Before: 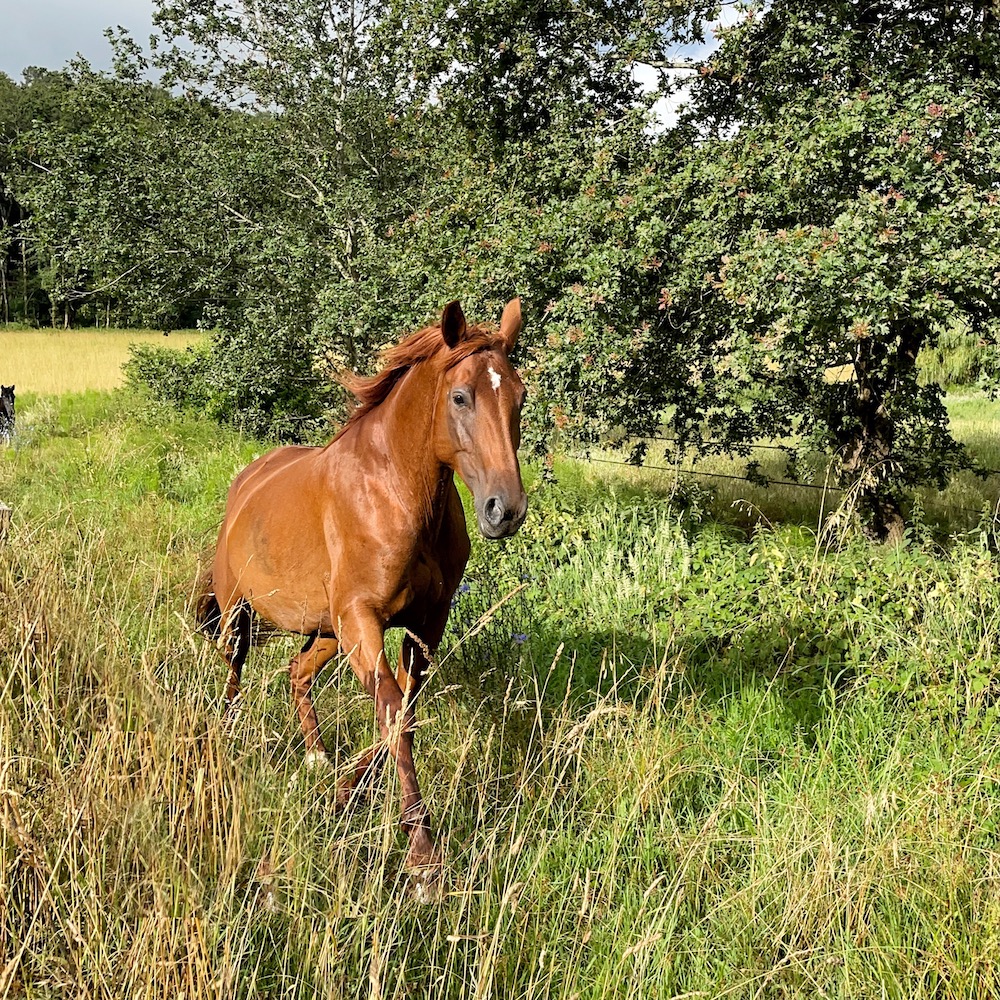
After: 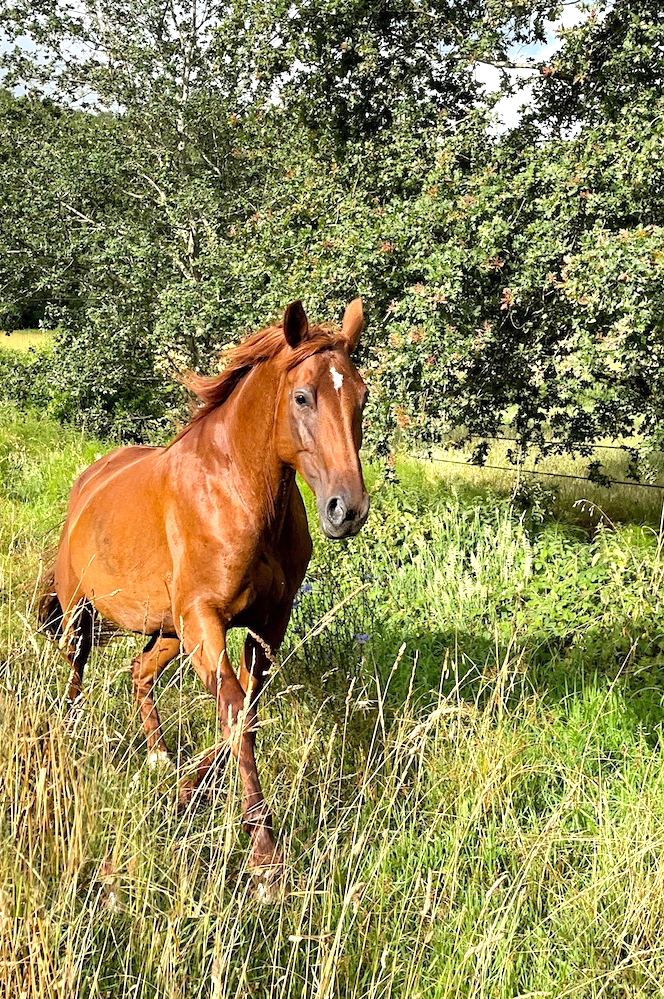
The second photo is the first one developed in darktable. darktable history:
exposure: black level correction 0, exposure 0.5 EV, compensate highlight preservation false
haze removal: strength 0.3, distance 0.247, compatibility mode true, adaptive false
crop and rotate: left 15.856%, right 17.647%
